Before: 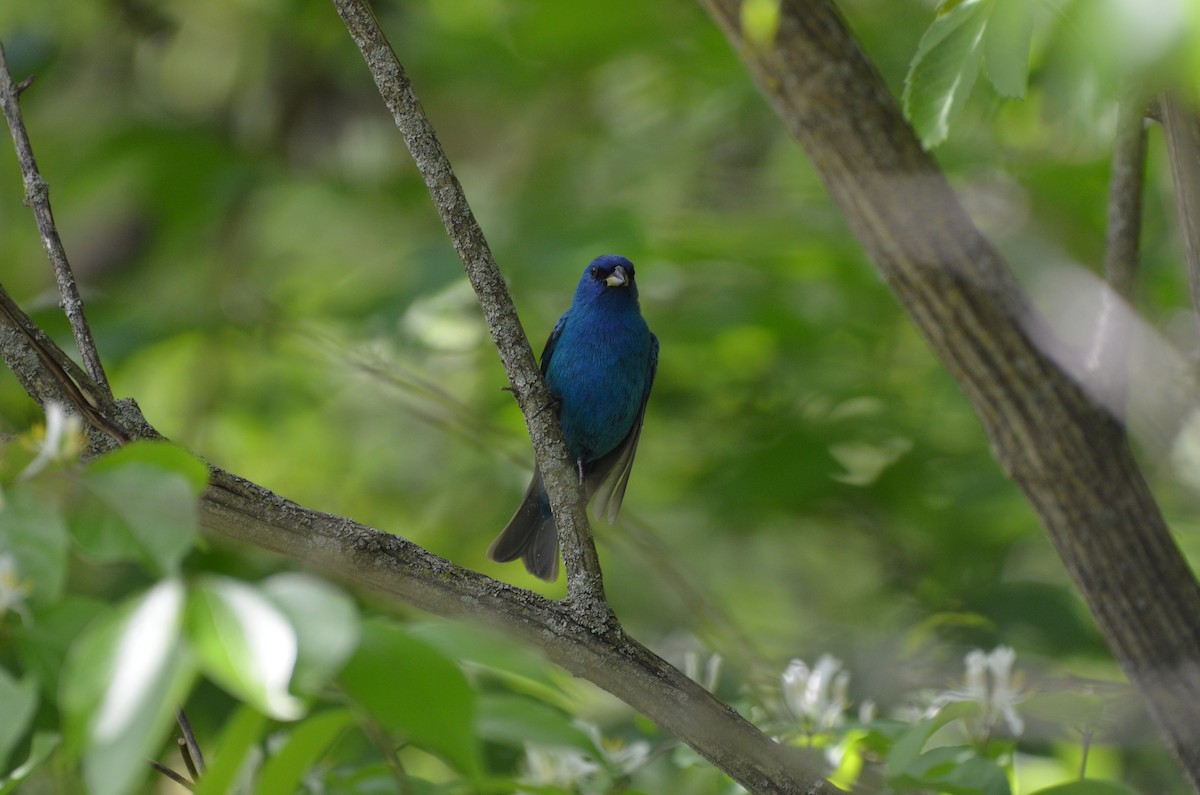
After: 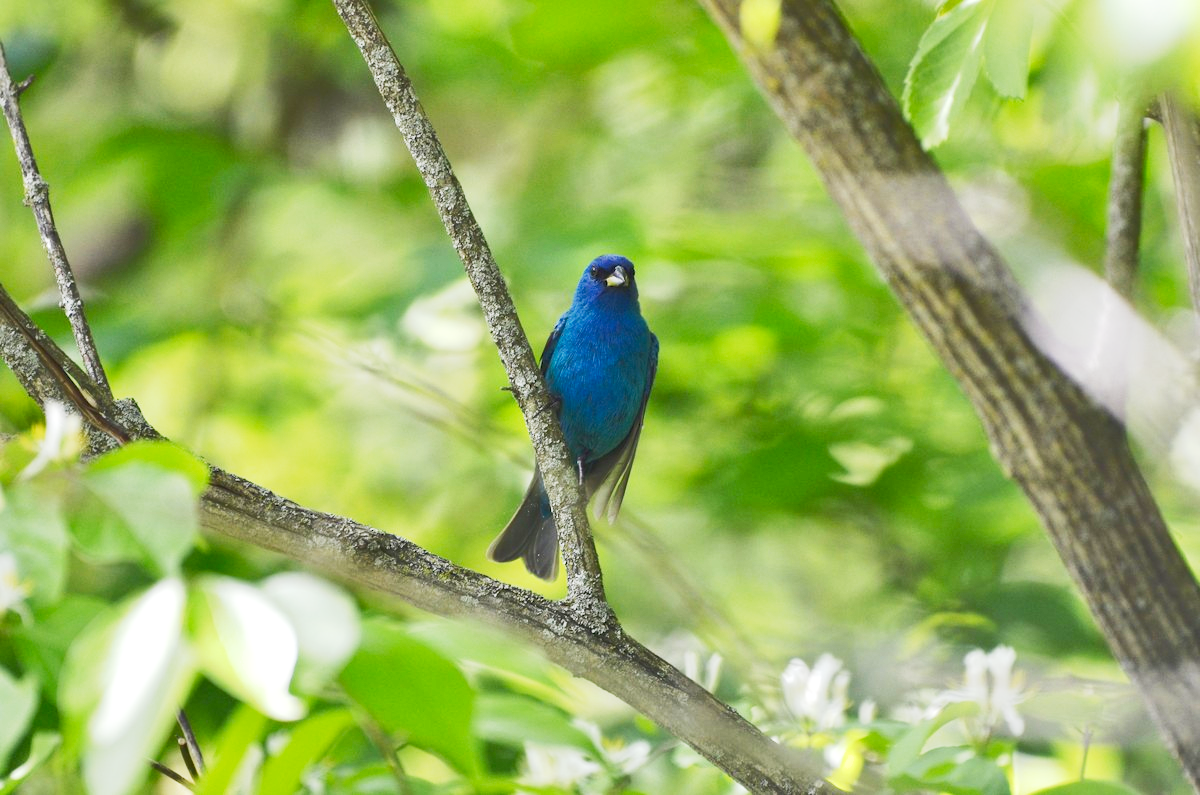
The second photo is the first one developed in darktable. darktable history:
base curve: curves: ch0 [(0, 0) (0.088, 0.125) (0.176, 0.251) (0.354, 0.501) (0.613, 0.749) (1, 0.877)], preserve colors none
shadows and highlights: radius 264.75, soften with gaussian
exposure: black level correction 0, exposure 1.2 EV, compensate highlight preservation false
tone equalizer: -8 EV 1 EV, -7 EV 1 EV, -6 EV 1 EV, -5 EV 1 EV, -4 EV 1 EV, -3 EV 0.75 EV, -2 EV 0.5 EV, -1 EV 0.25 EV
